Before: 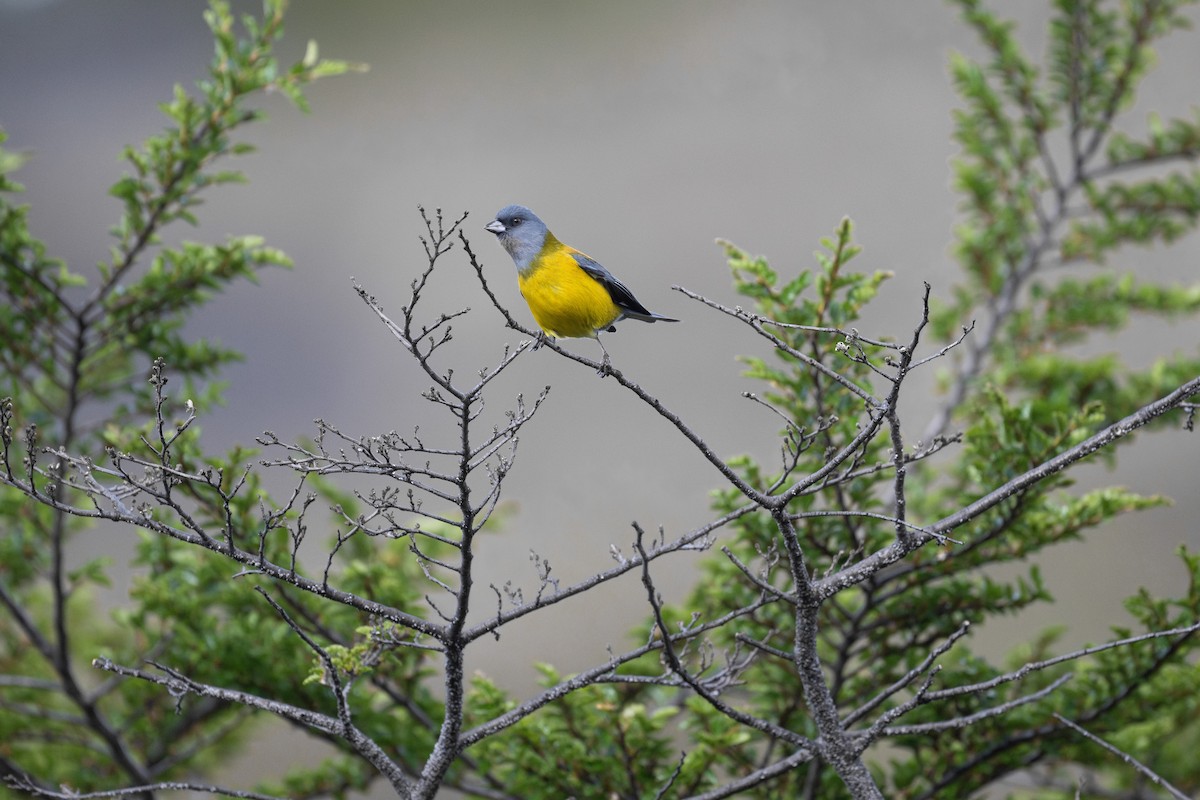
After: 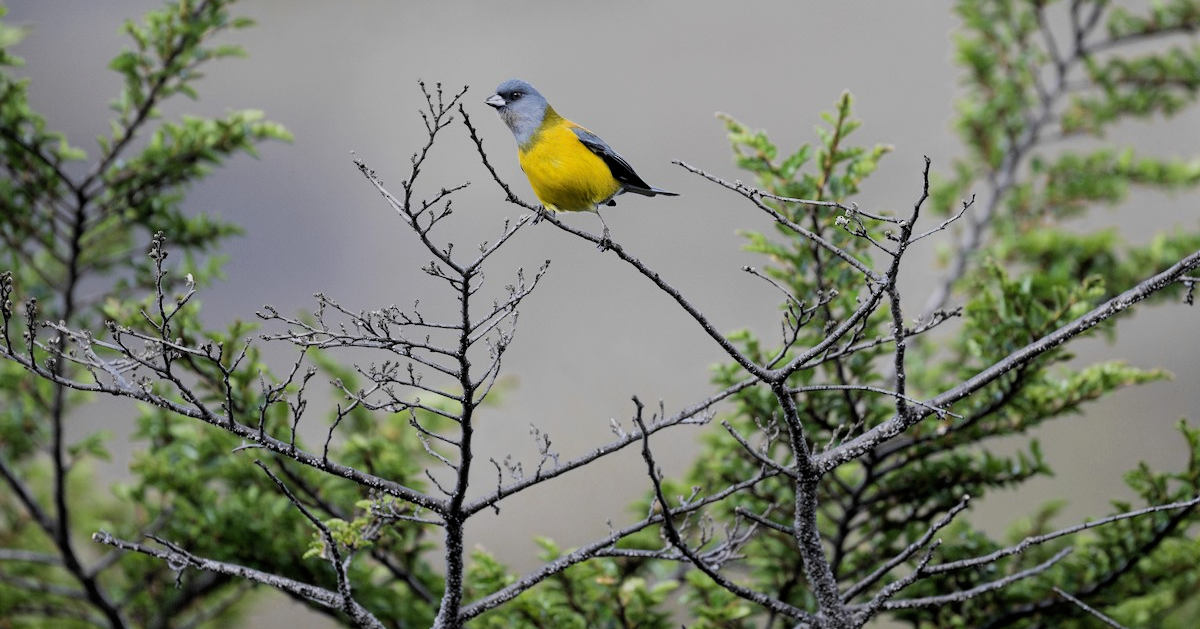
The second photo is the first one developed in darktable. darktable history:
crop and rotate: top 15.774%, bottom 5.506%
filmic rgb: black relative exposure -5 EV, hardness 2.88, contrast 1.2, highlights saturation mix -30%
exposure: exposure 0.078 EV, compensate highlight preservation false
